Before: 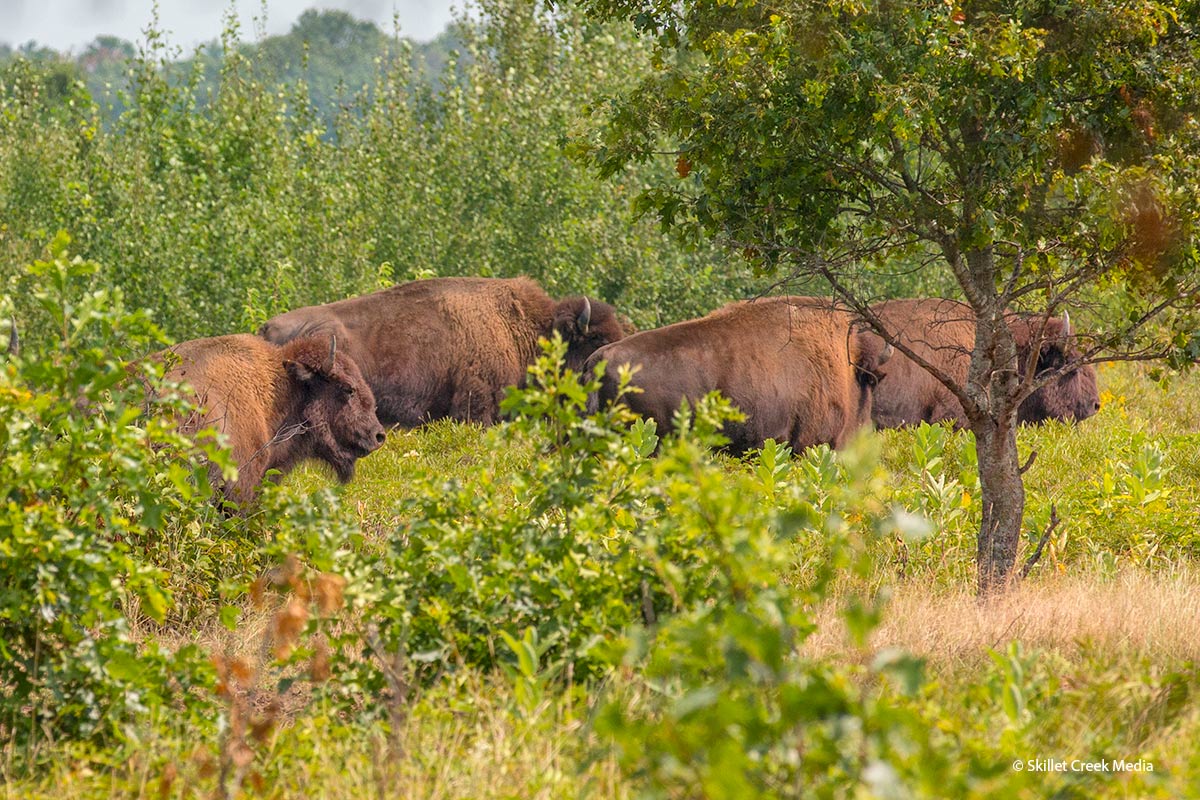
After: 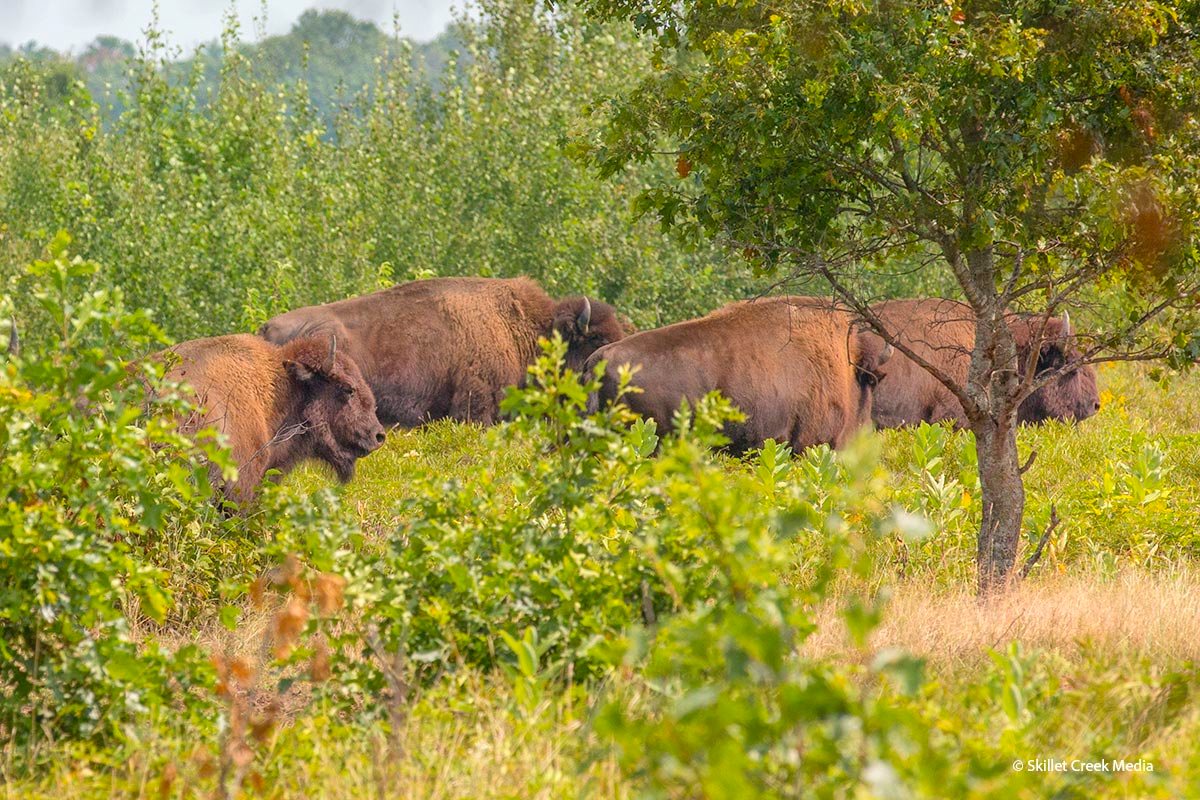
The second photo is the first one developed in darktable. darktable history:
exposure: black level correction 0.005, exposure 0.278 EV, compensate highlight preservation false
local contrast: highlights 69%, shadows 65%, detail 83%, midtone range 0.325
